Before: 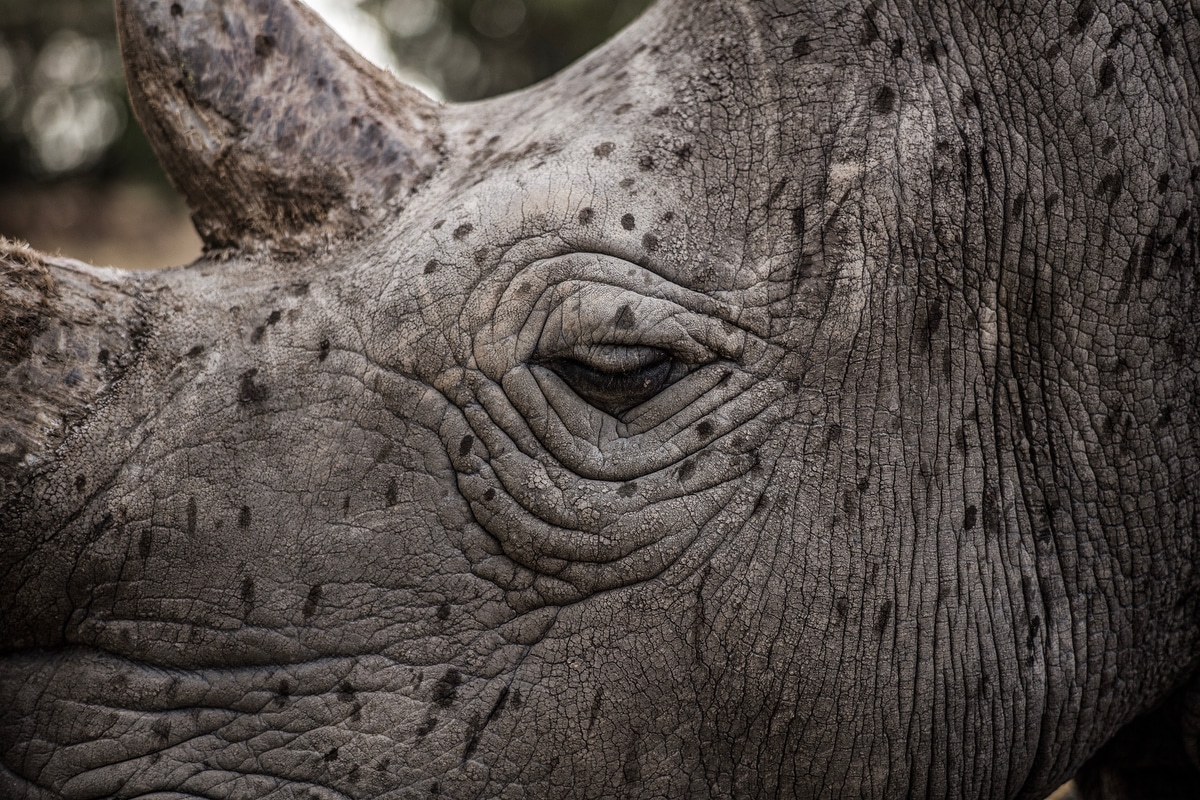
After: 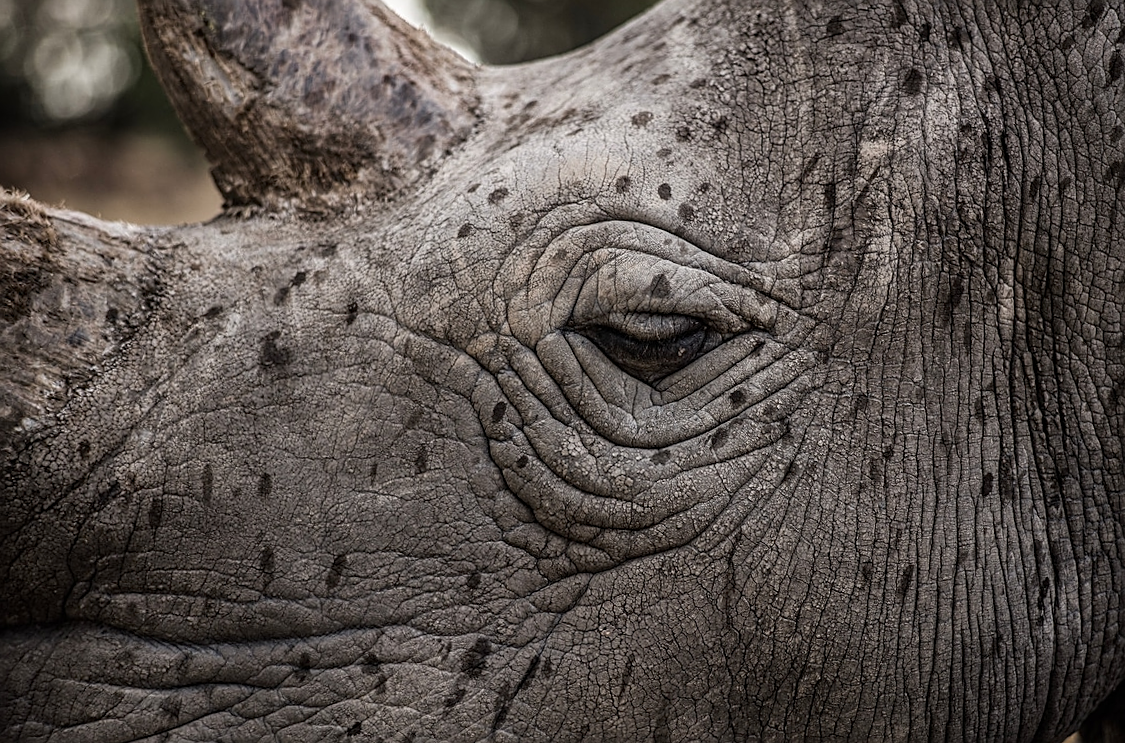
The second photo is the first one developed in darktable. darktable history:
crop and rotate: right 5.167%
sharpen: on, module defaults
rotate and perspective: rotation 0.679°, lens shift (horizontal) 0.136, crop left 0.009, crop right 0.991, crop top 0.078, crop bottom 0.95
